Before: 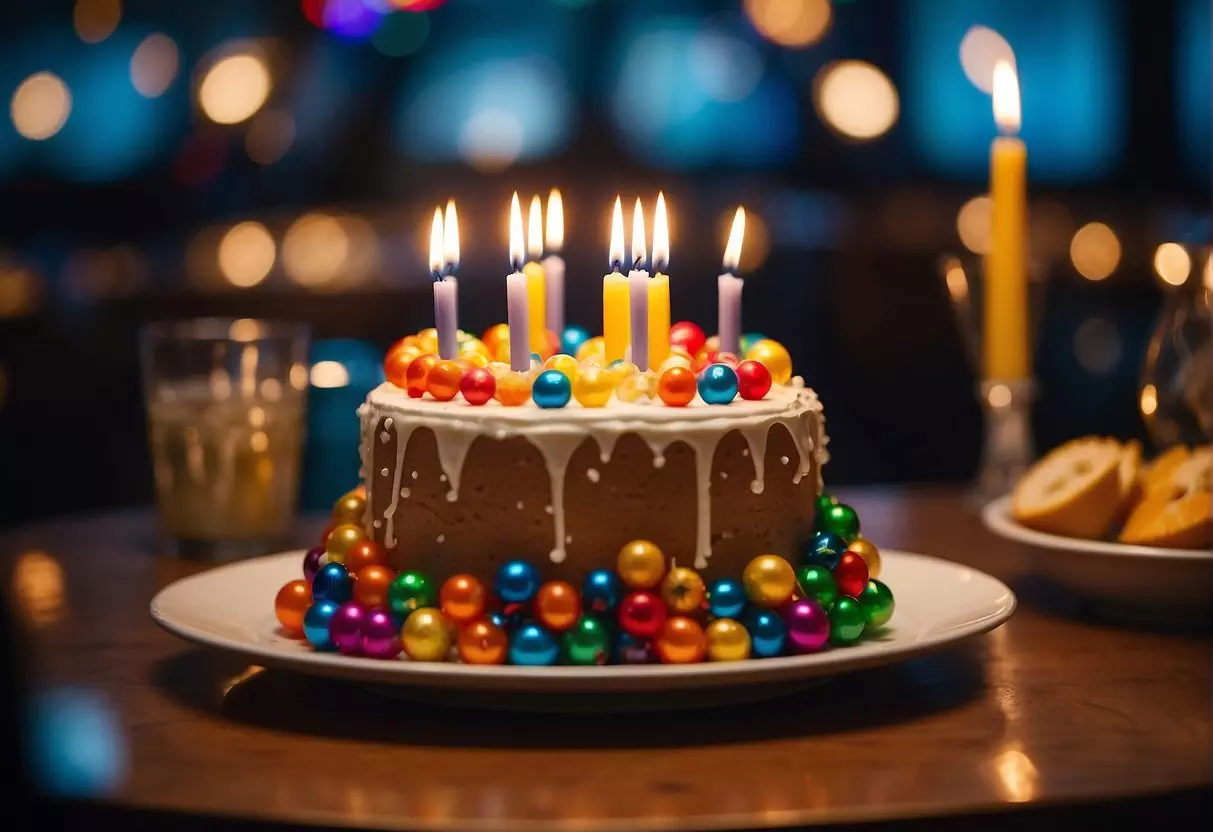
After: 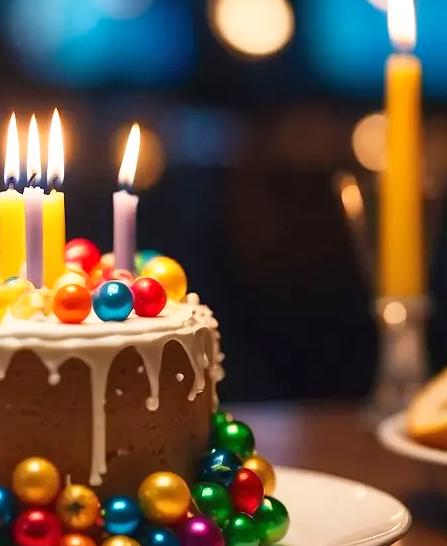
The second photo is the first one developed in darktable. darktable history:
crop and rotate: left 49.936%, top 10.094%, right 13.136%, bottom 24.256%
base curve: curves: ch0 [(0, 0) (0.688, 0.865) (1, 1)], preserve colors none
